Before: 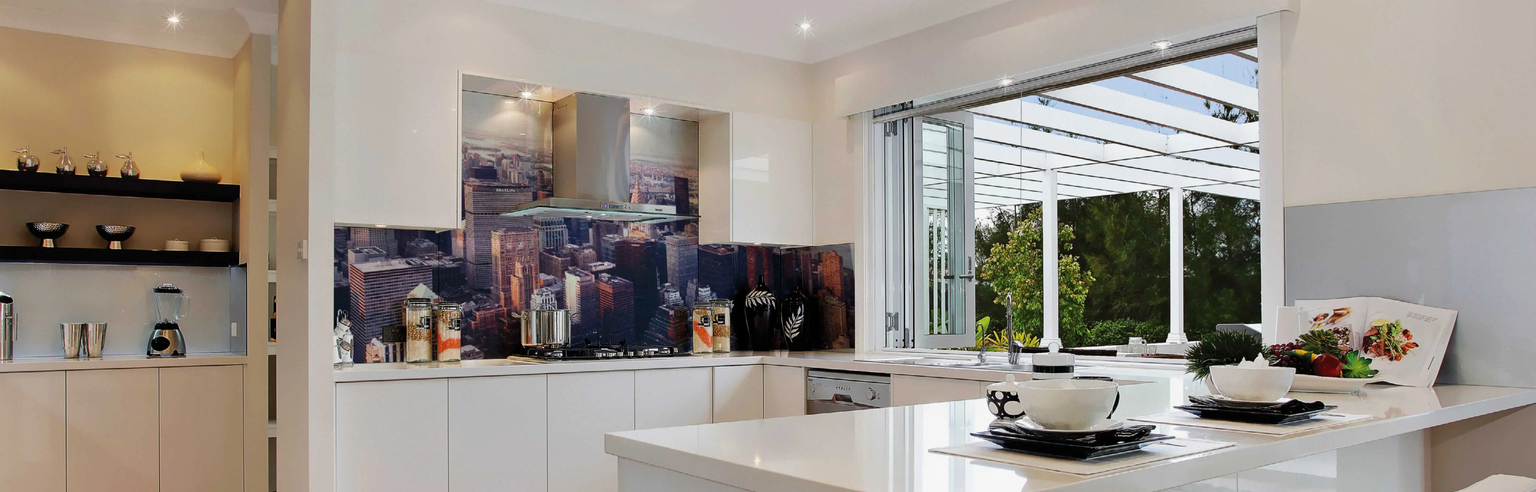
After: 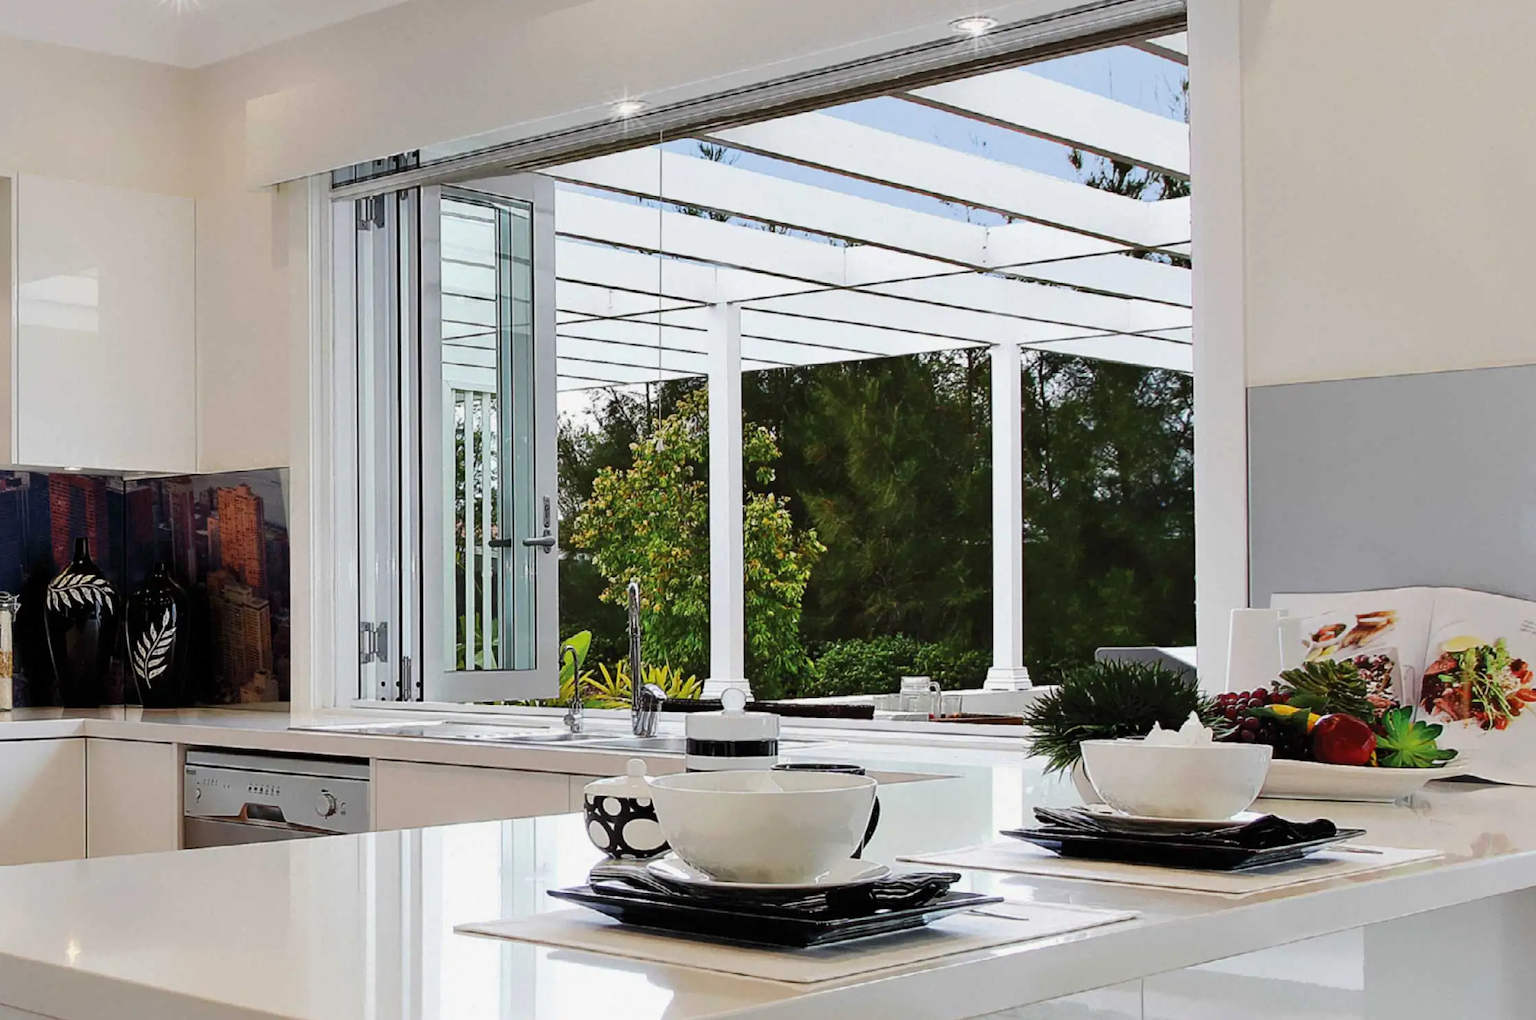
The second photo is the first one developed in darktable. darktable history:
crop: left 47.191%, top 6.788%, right 7.919%
